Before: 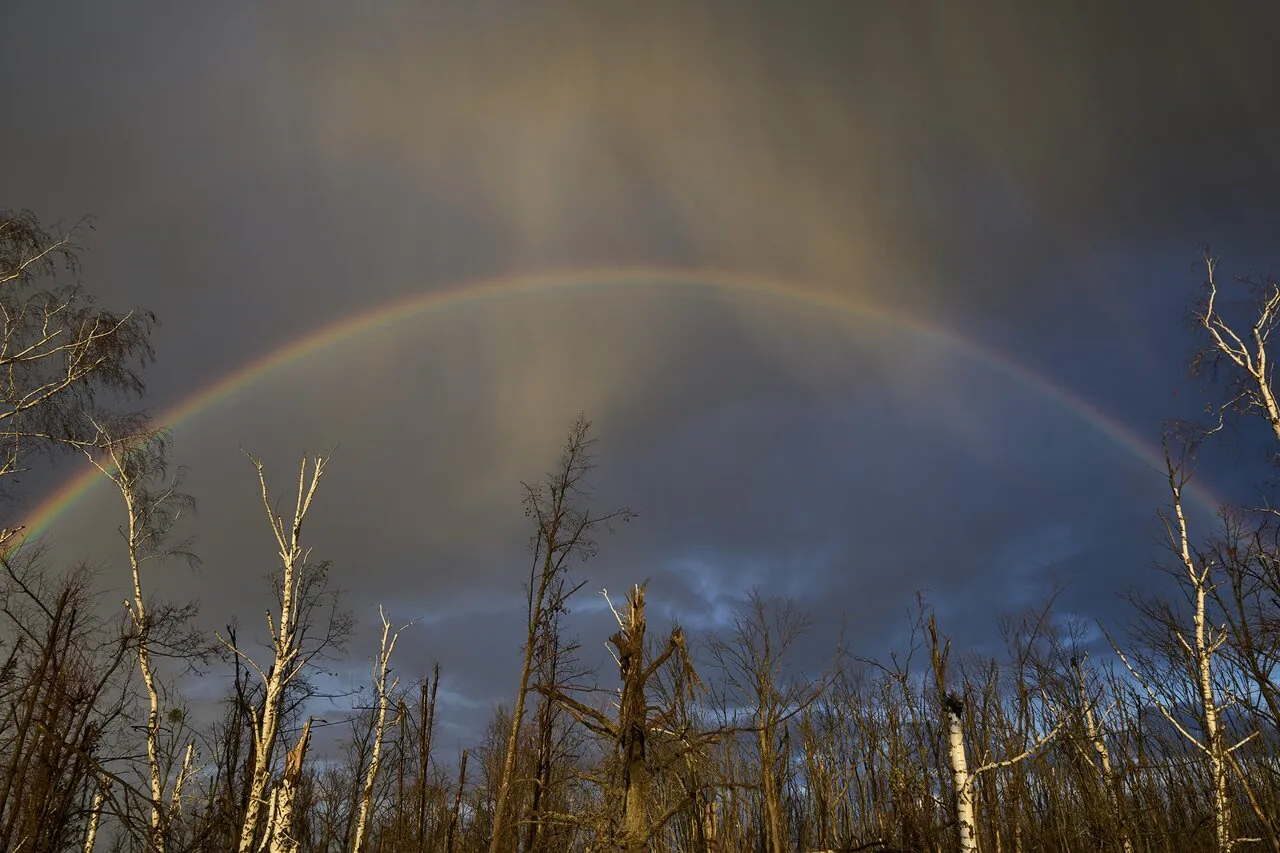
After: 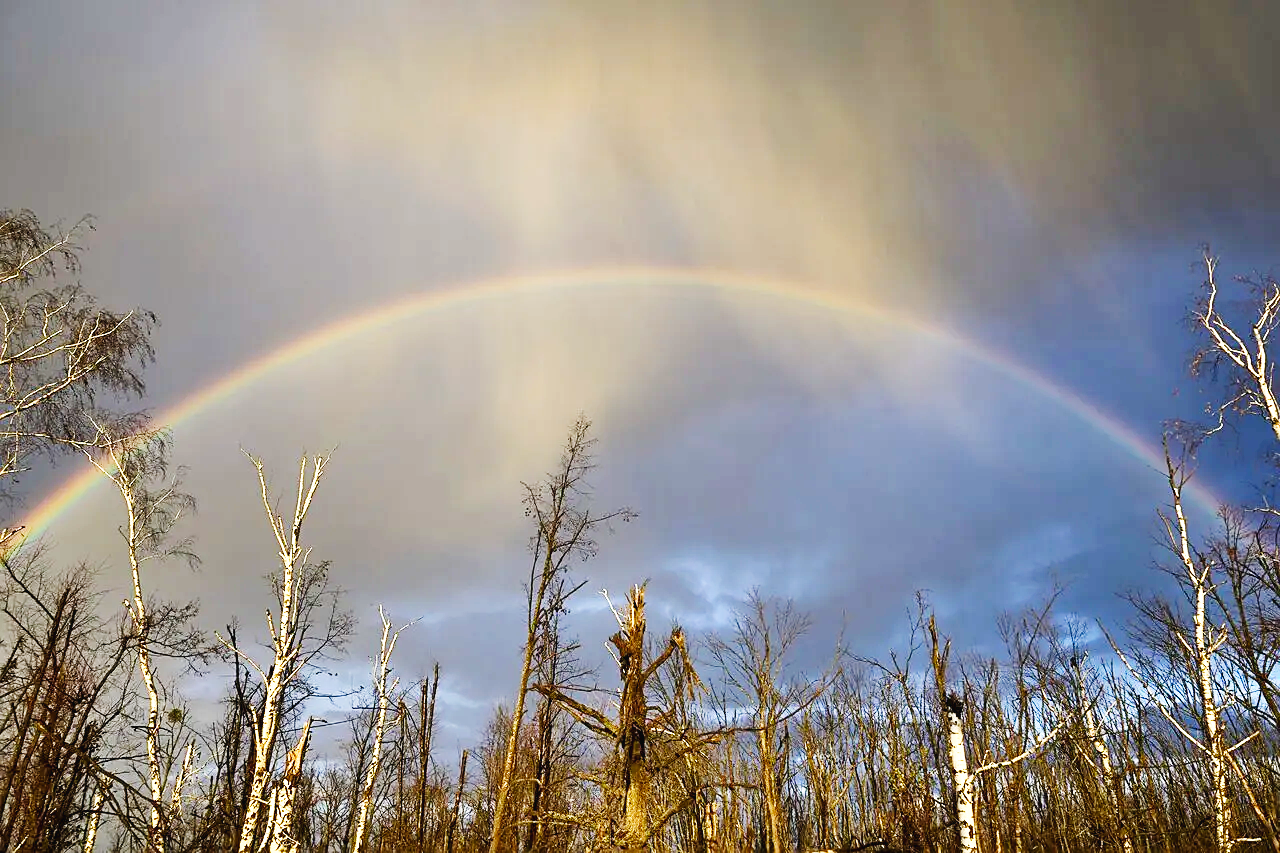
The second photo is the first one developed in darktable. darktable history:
exposure: black level correction 0, exposure 0.5 EV, compensate exposure bias true, compensate highlight preservation false
sharpen: radius 1.864, amount 0.398, threshold 1.271
base curve: curves: ch0 [(0, 0.003) (0.001, 0.002) (0.006, 0.004) (0.02, 0.022) (0.048, 0.086) (0.094, 0.234) (0.162, 0.431) (0.258, 0.629) (0.385, 0.8) (0.548, 0.918) (0.751, 0.988) (1, 1)], preserve colors none
